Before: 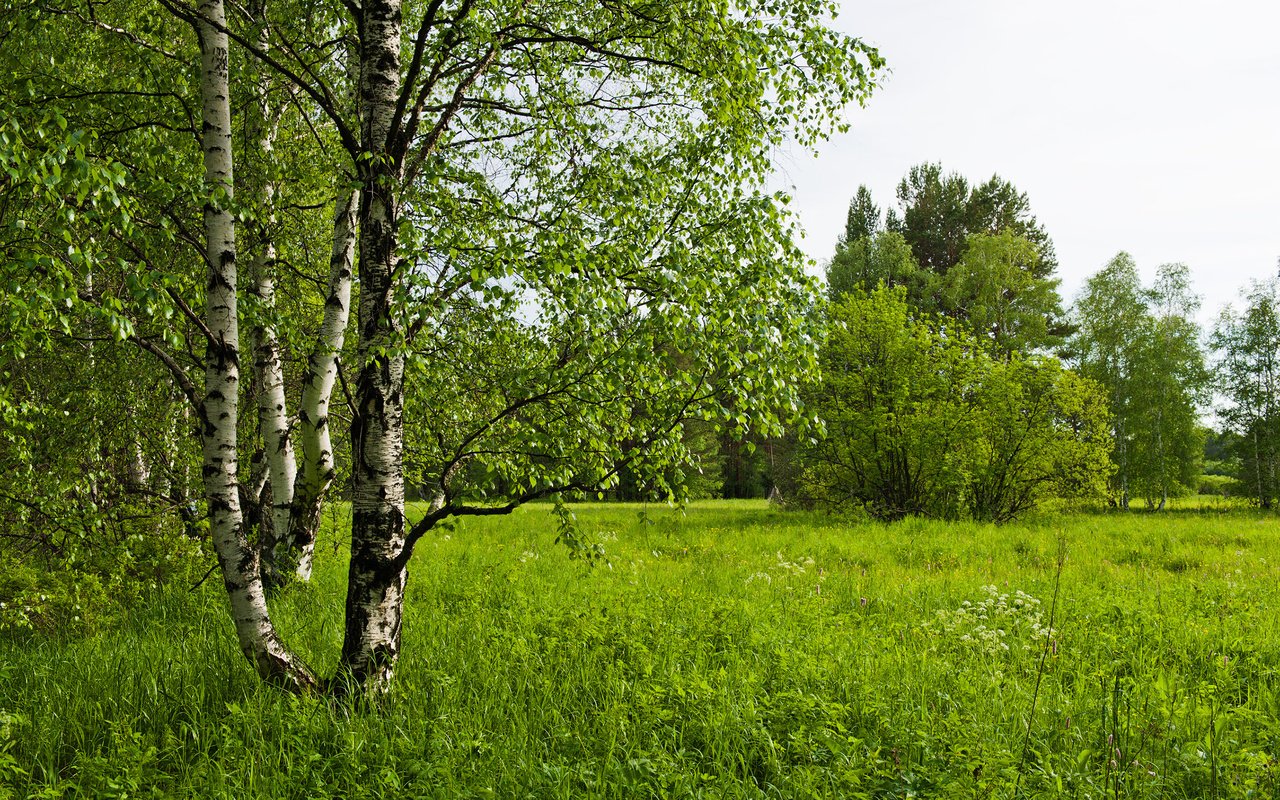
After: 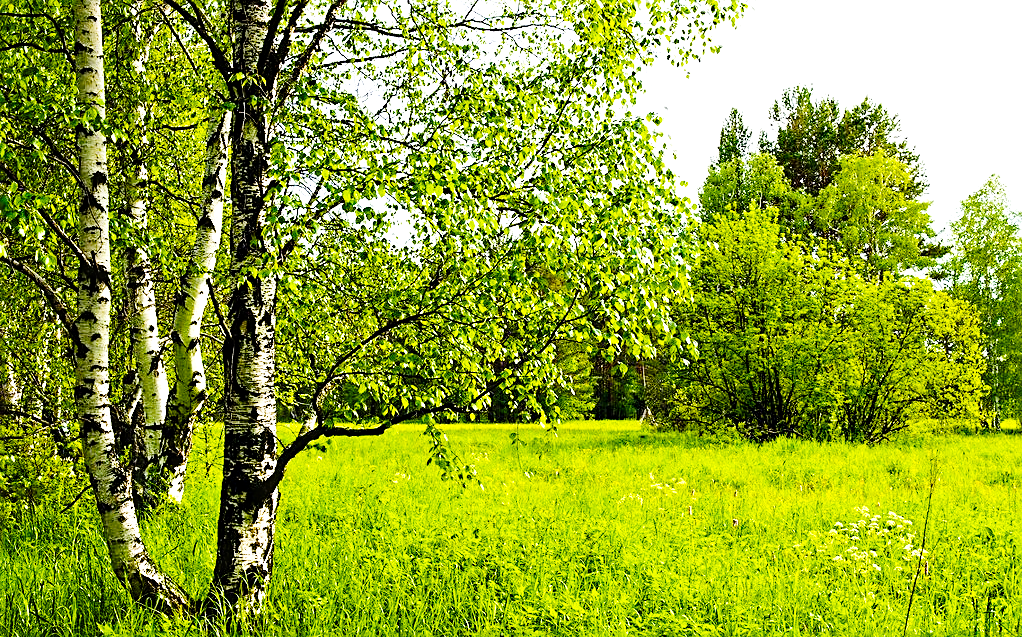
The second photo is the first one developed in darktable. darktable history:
exposure: black level correction 0.001, exposure 0.015 EV, compensate highlight preservation false
crop and rotate: left 10.041%, top 9.98%, right 10.097%, bottom 10.293%
color balance rgb: perceptual saturation grading › global saturation 25.286%, saturation formula JzAzBz (2021)
base curve: curves: ch0 [(0, 0) (0.028, 0.03) (0.121, 0.232) (0.46, 0.748) (0.859, 0.968) (1, 1)], fusion 1, preserve colors none
sharpen: on, module defaults
tone equalizer: -8 EV -0.753 EV, -7 EV -0.701 EV, -6 EV -0.607 EV, -5 EV -0.361 EV, -3 EV 0.397 EV, -2 EV 0.6 EV, -1 EV 0.684 EV, +0 EV 0.731 EV, mask exposure compensation -0.502 EV
